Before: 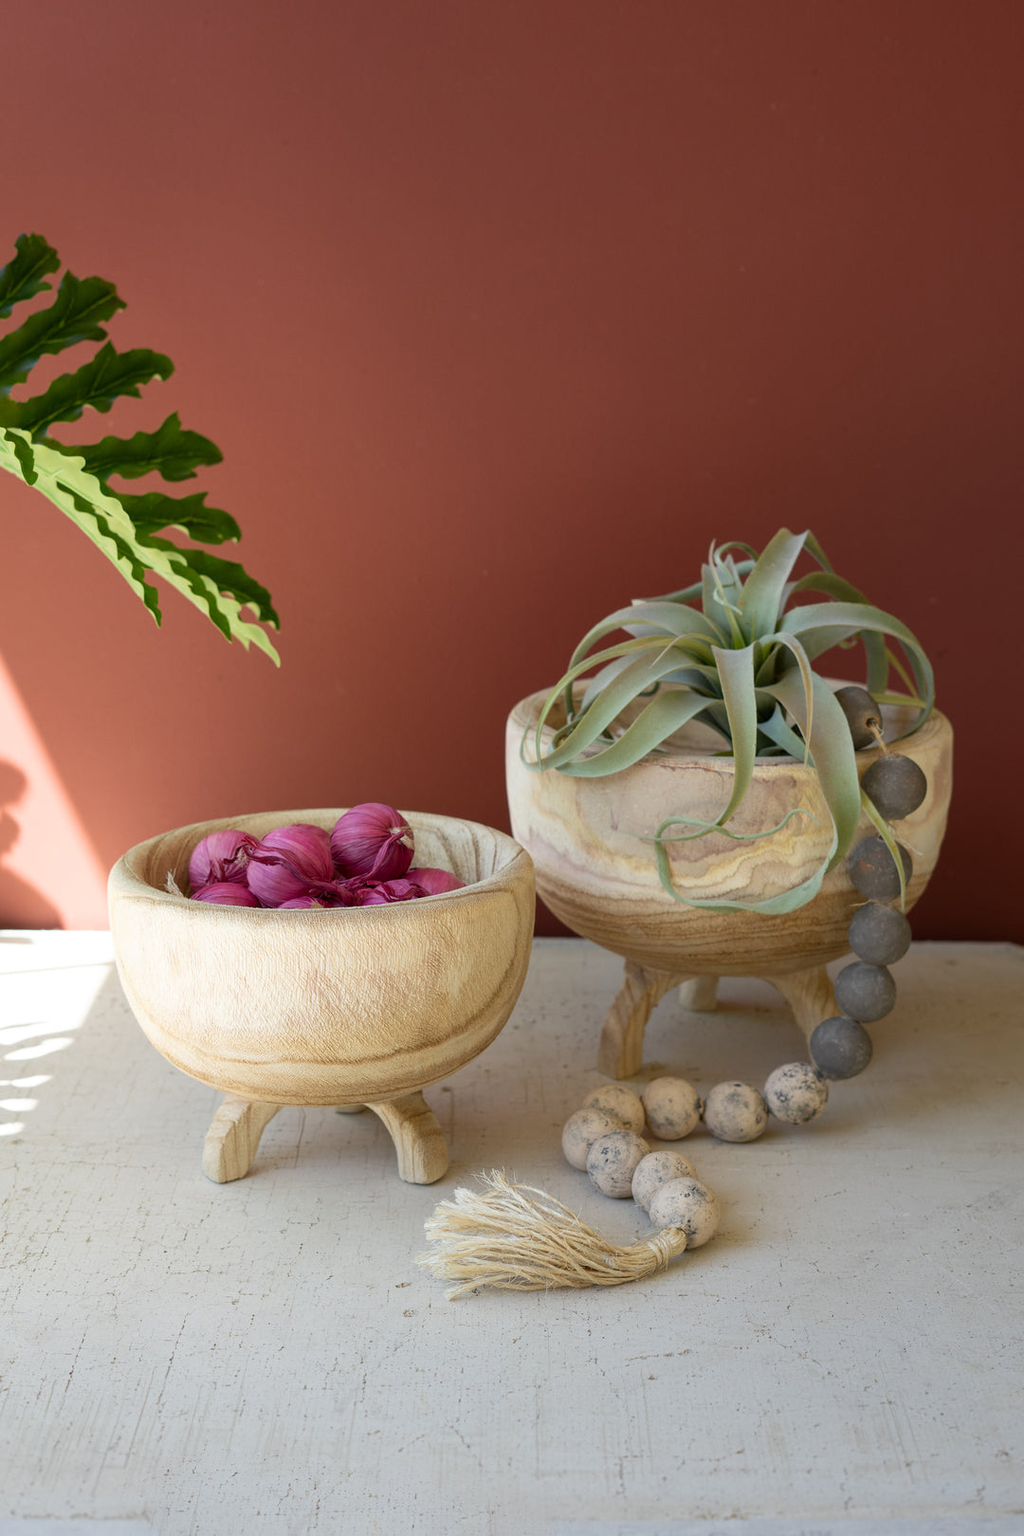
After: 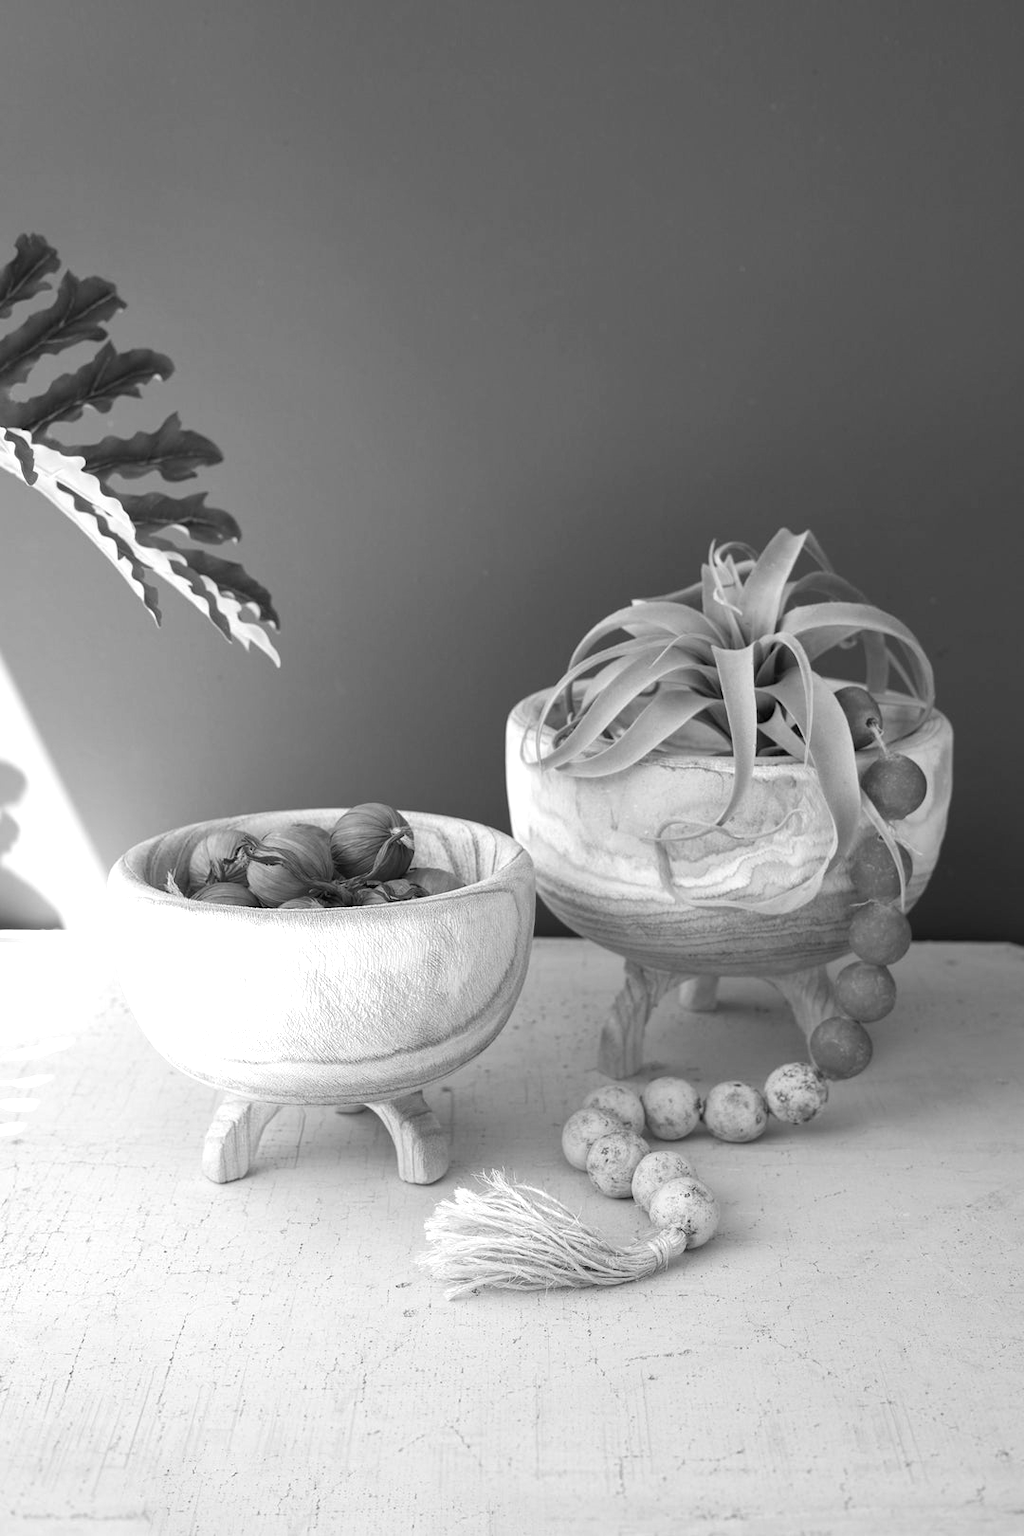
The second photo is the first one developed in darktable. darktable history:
exposure: black level correction 0, exposure 0.68 EV, compensate exposure bias true, compensate highlight preservation false
monochrome: a 32, b 64, size 2.3
